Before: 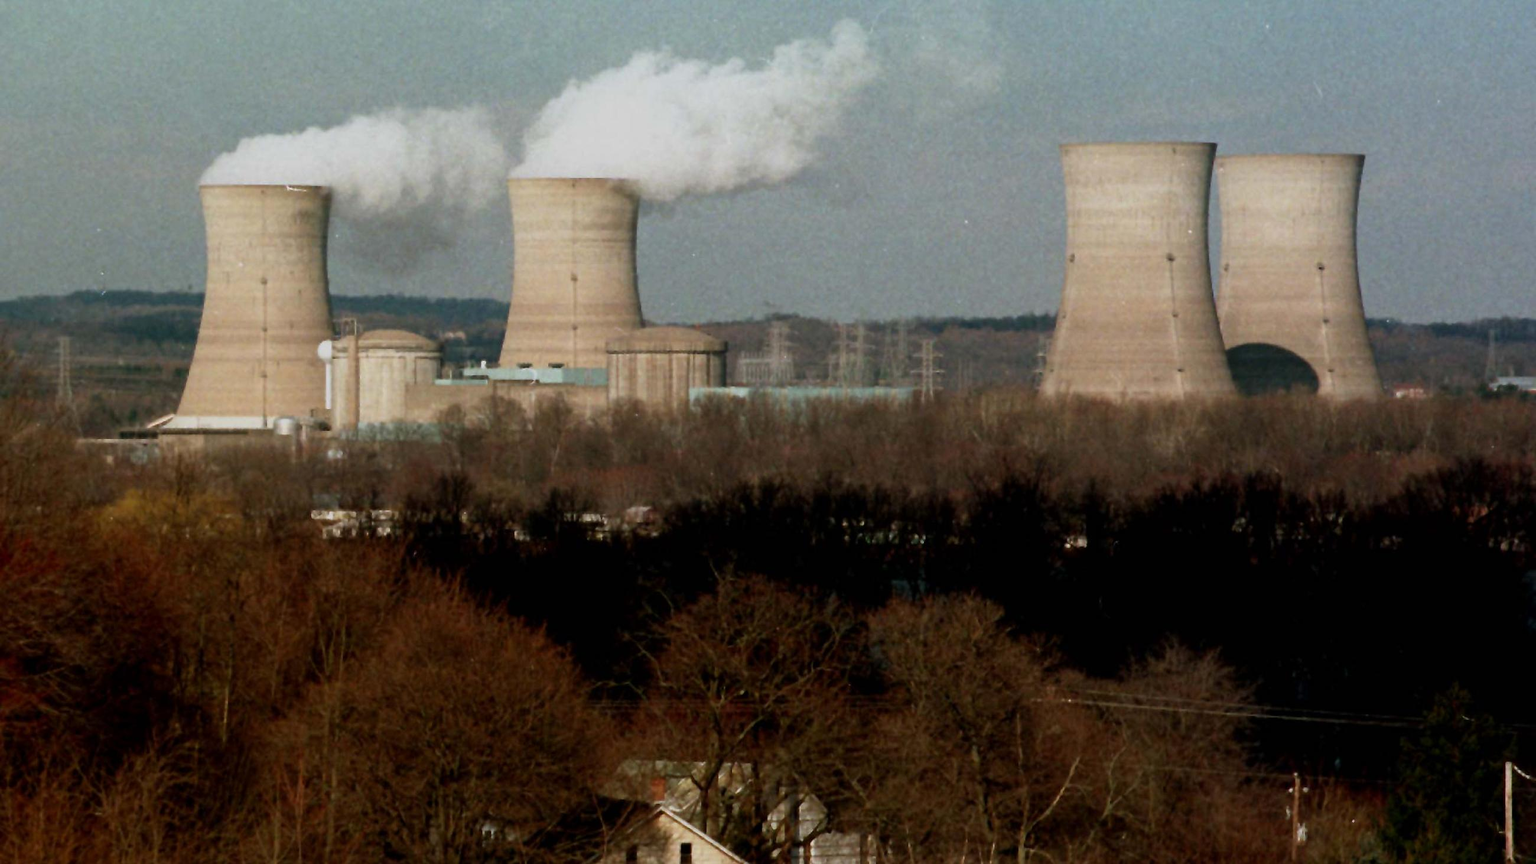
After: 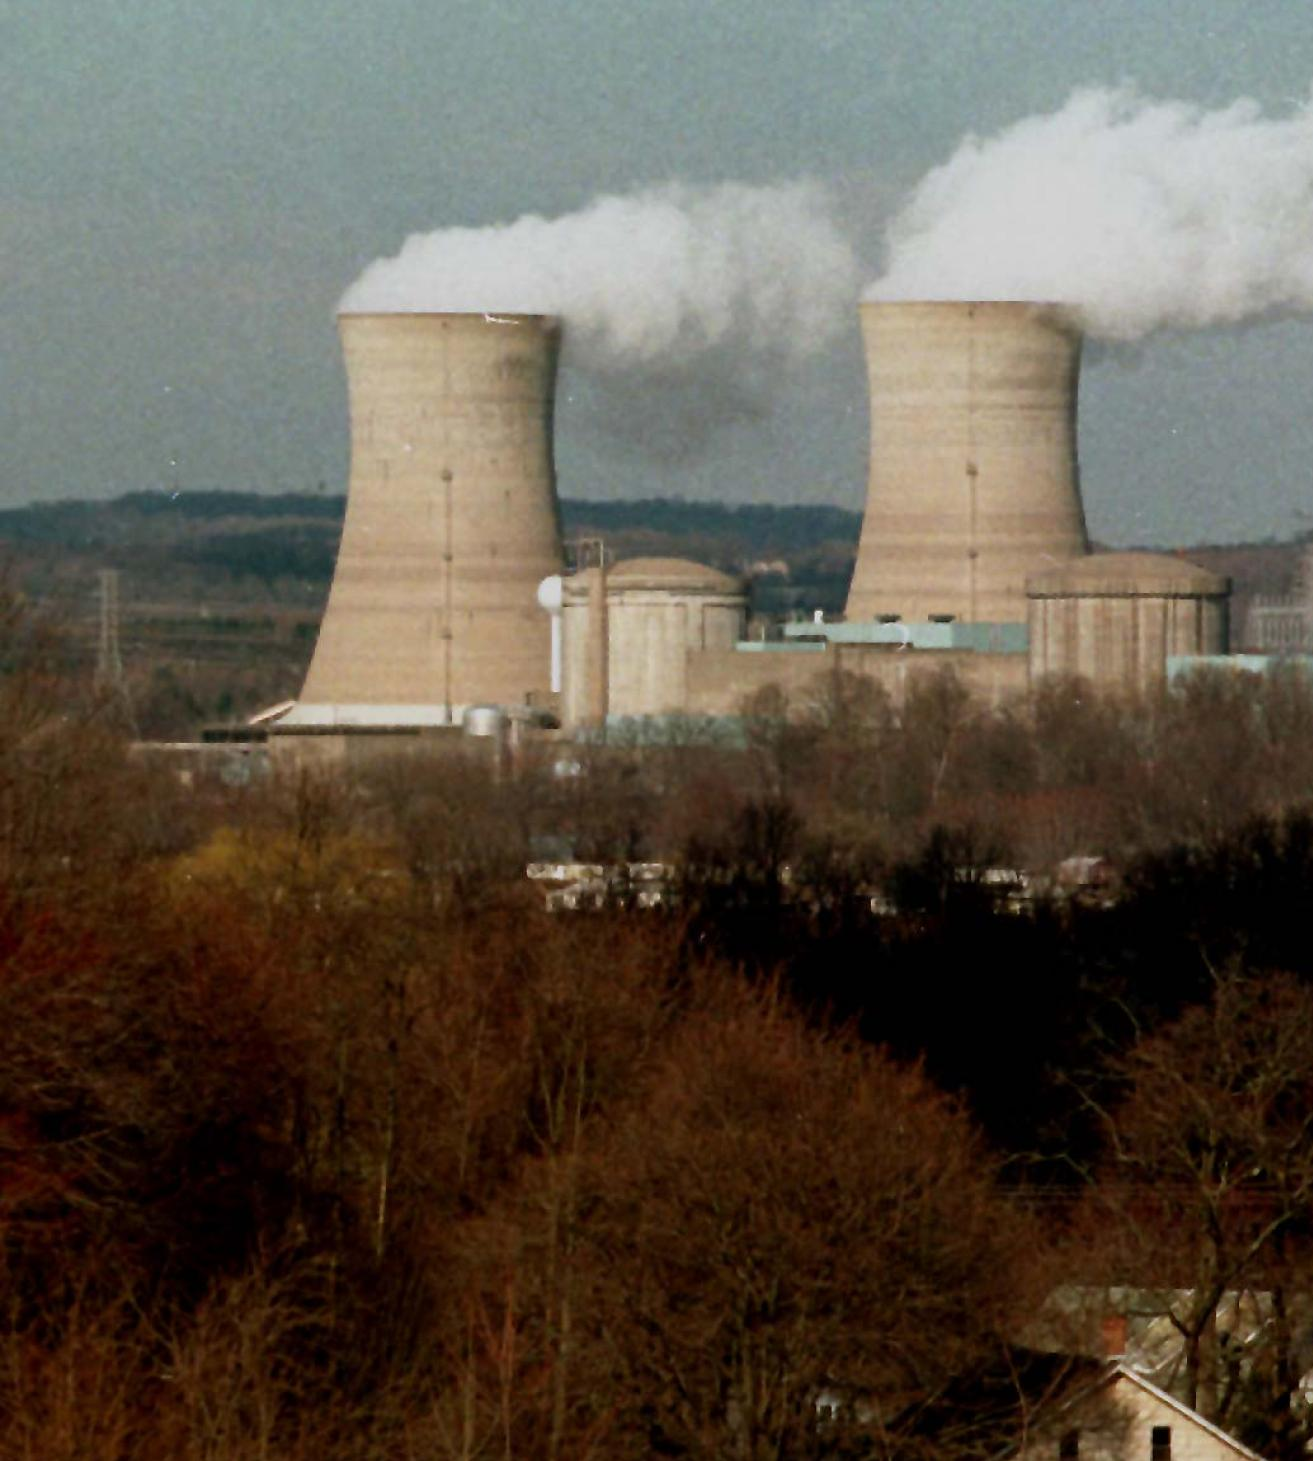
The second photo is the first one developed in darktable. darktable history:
crop and rotate: left 0.026%, top 0%, right 49.456%
